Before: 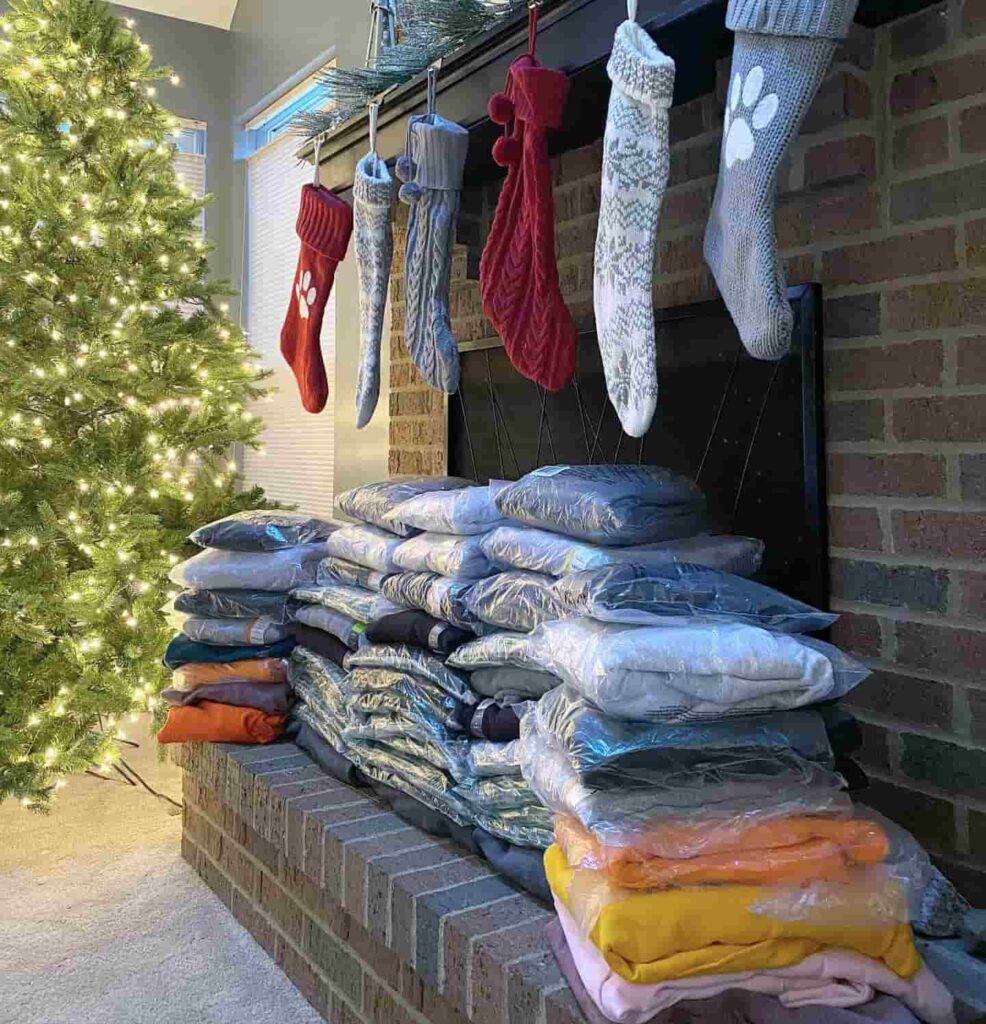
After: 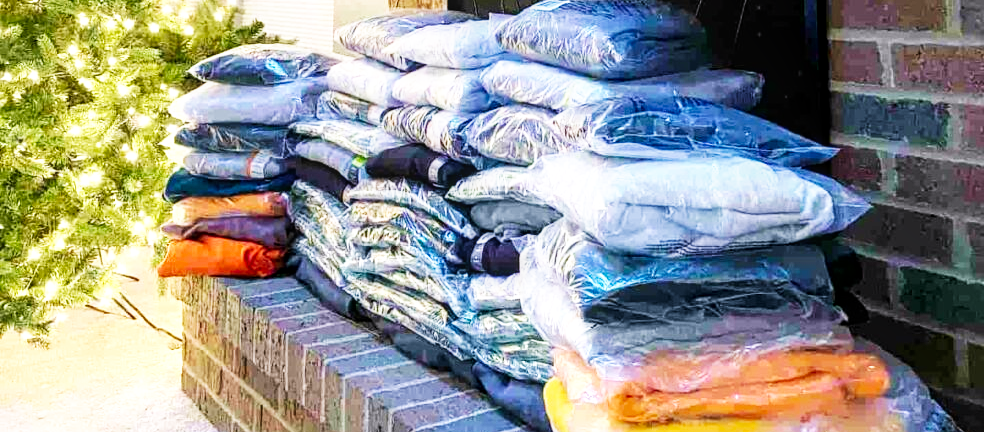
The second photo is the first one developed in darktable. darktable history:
white balance: red 1.009, blue 1.027
base curve: curves: ch0 [(0, 0) (0.007, 0.004) (0.027, 0.03) (0.046, 0.07) (0.207, 0.54) (0.442, 0.872) (0.673, 0.972) (1, 1)], preserve colors none
velvia: on, module defaults
crop: top 45.551%, bottom 12.262%
local contrast: on, module defaults
levels: mode automatic
